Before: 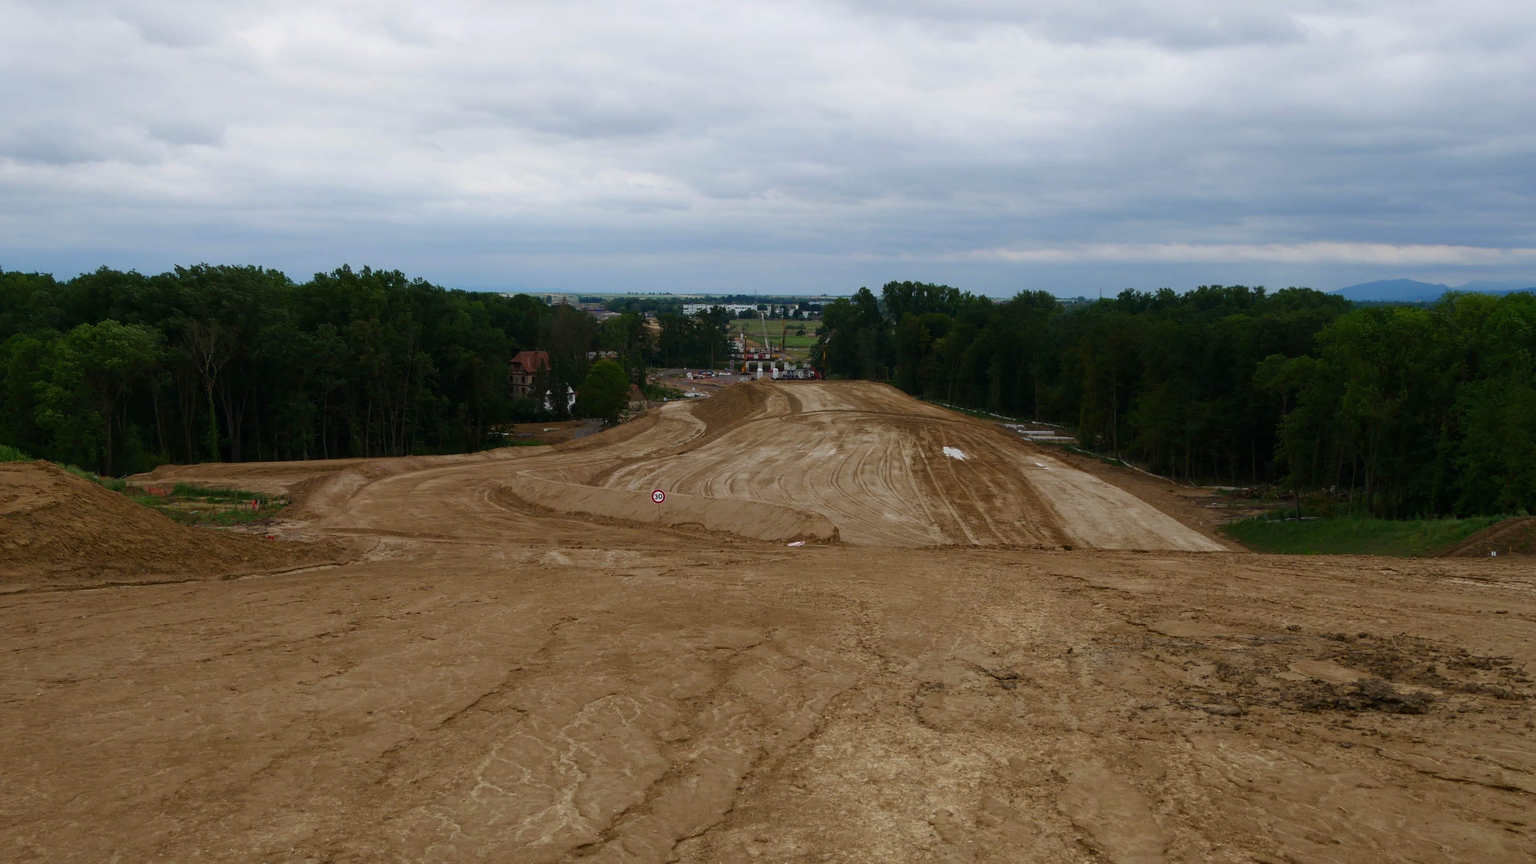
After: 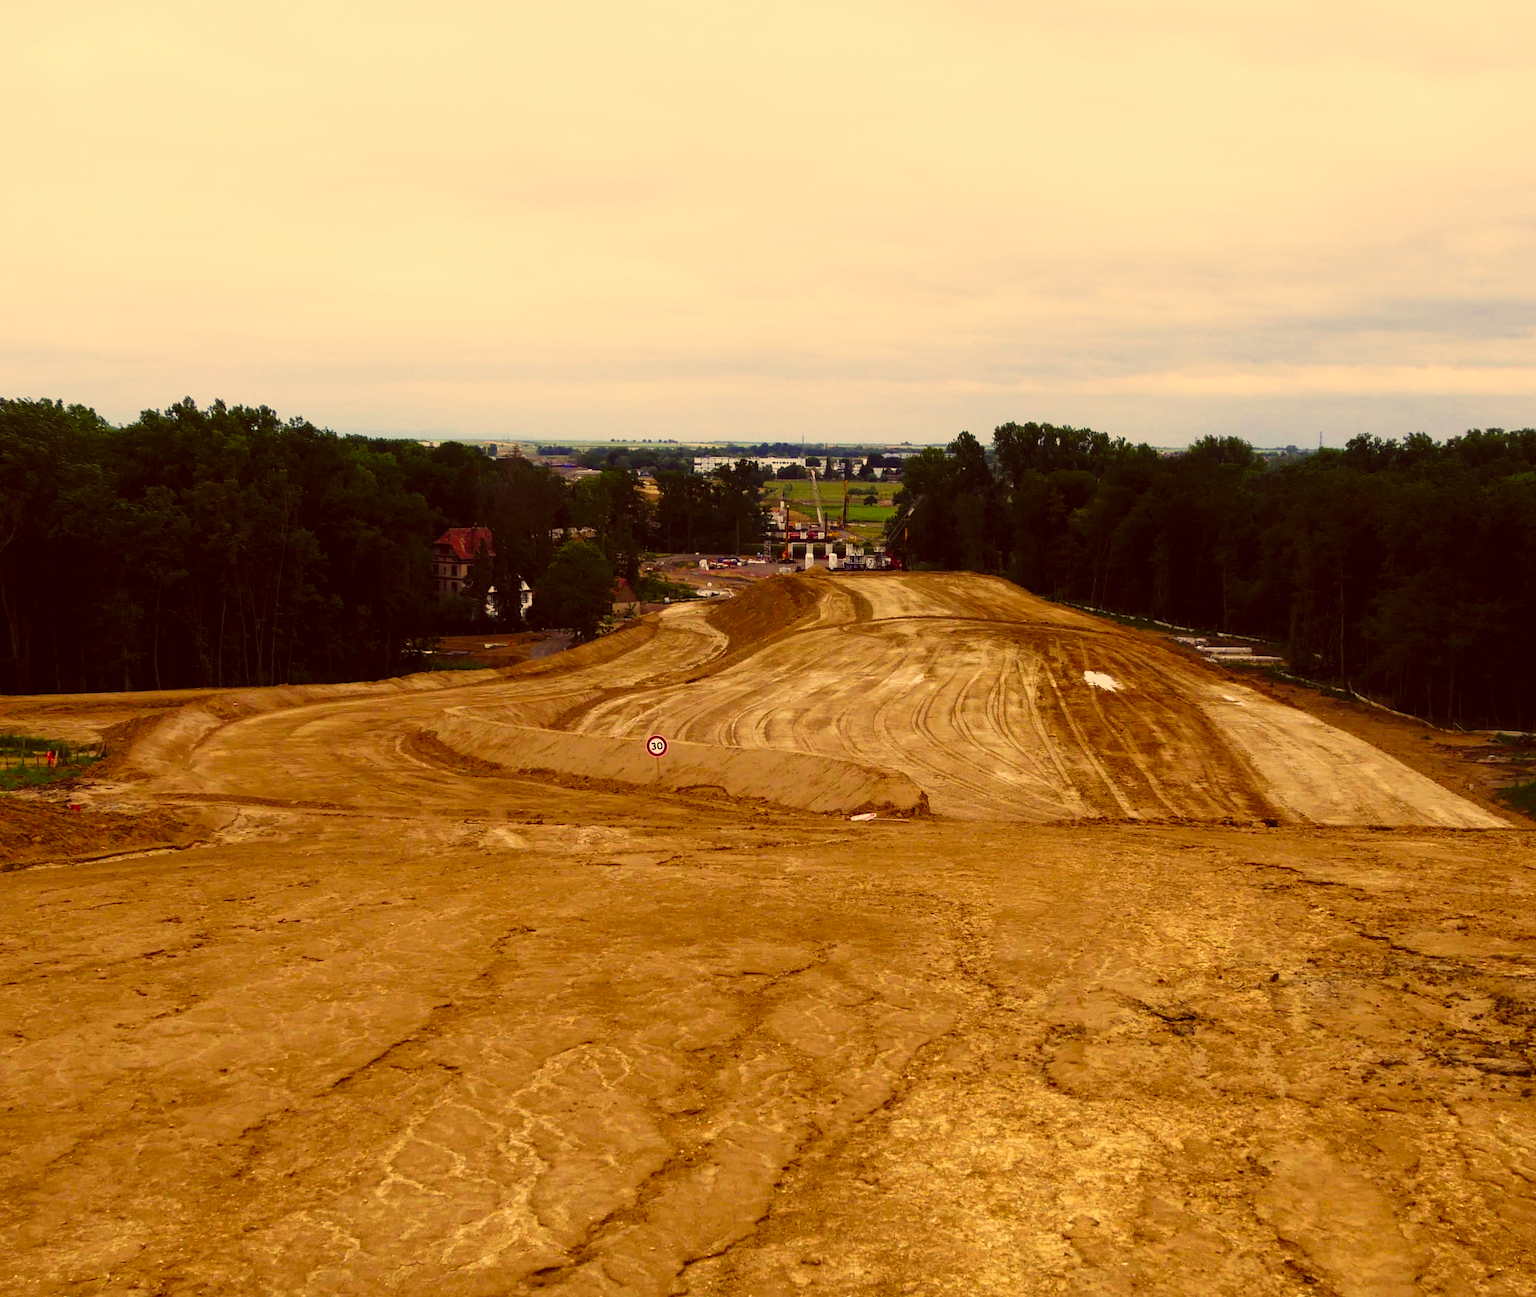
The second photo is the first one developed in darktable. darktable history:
crop and rotate: left 14.384%, right 18.975%
tone curve: curves: ch0 [(0, 0) (0.046, 0.031) (0.163, 0.114) (0.391, 0.432) (0.488, 0.561) (0.695, 0.839) (0.785, 0.904) (1, 0.965)]; ch1 [(0, 0) (0.248, 0.252) (0.427, 0.412) (0.482, 0.462) (0.499, 0.499) (0.518, 0.518) (0.535, 0.577) (0.585, 0.623) (0.679, 0.743) (0.788, 0.809) (1, 1)]; ch2 [(0, 0) (0.313, 0.262) (0.427, 0.417) (0.473, 0.47) (0.503, 0.503) (0.523, 0.515) (0.557, 0.596) (0.598, 0.646) (0.708, 0.771) (1, 1)], preserve colors none
exposure: black level correction 0.002, exposure 0.299 EV, compensate exposure bias true, compensate highlight preservation false
color correction: highlights a* 10.13, highlights b* 38.34, shadows a* 14.58, shadows b* 3.62
shadows and highlights: shadows 25.72, highlights -24.55
